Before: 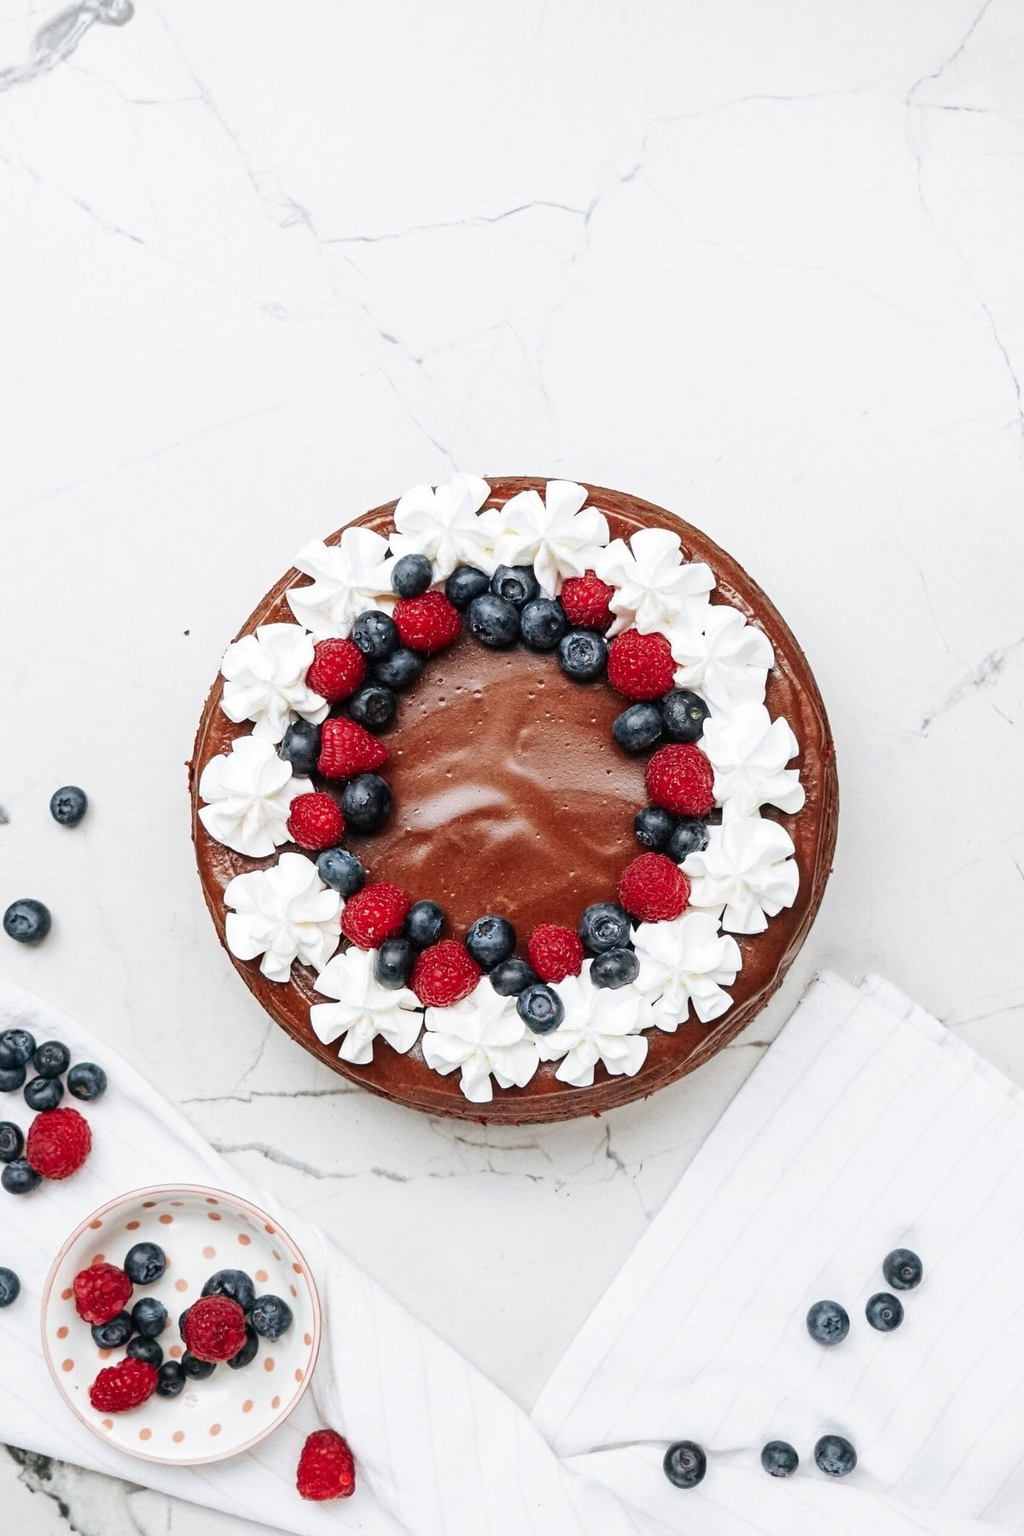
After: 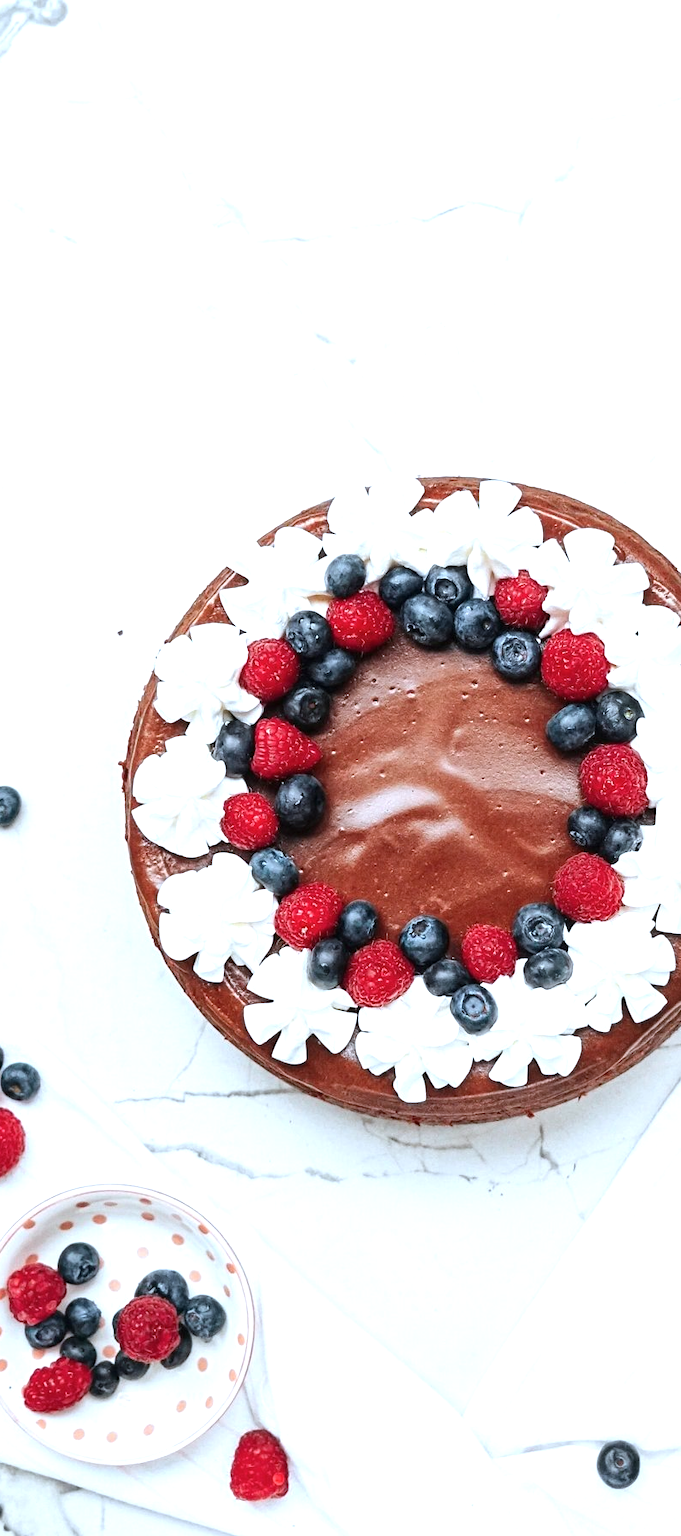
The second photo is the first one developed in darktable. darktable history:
crop and rotate: left 6.527%, right 26.857%
color correction: highlights a* -3.8, highlights b* -10.91
exposure: black level correction 0, exposure 0.498 EV, compensate exposure bias true, compensate highlight preservation false
